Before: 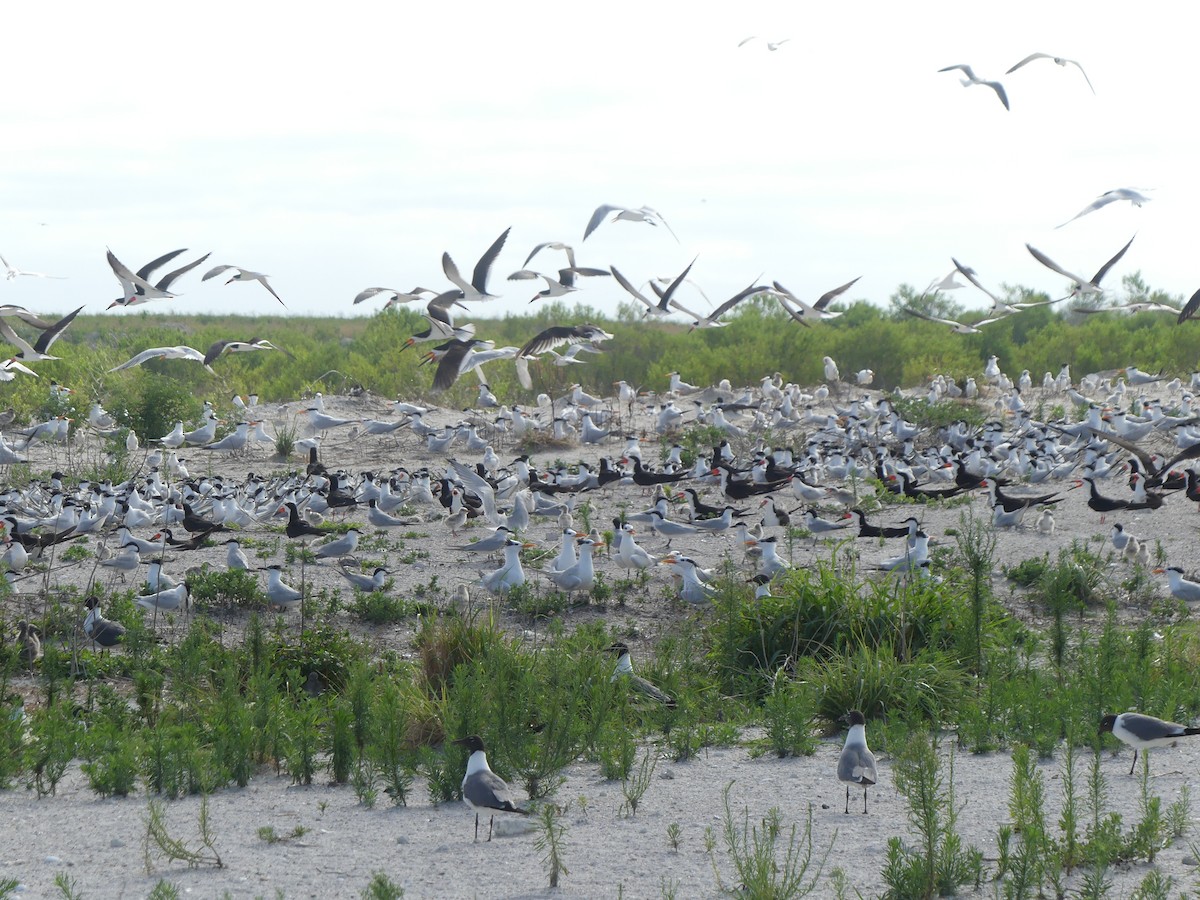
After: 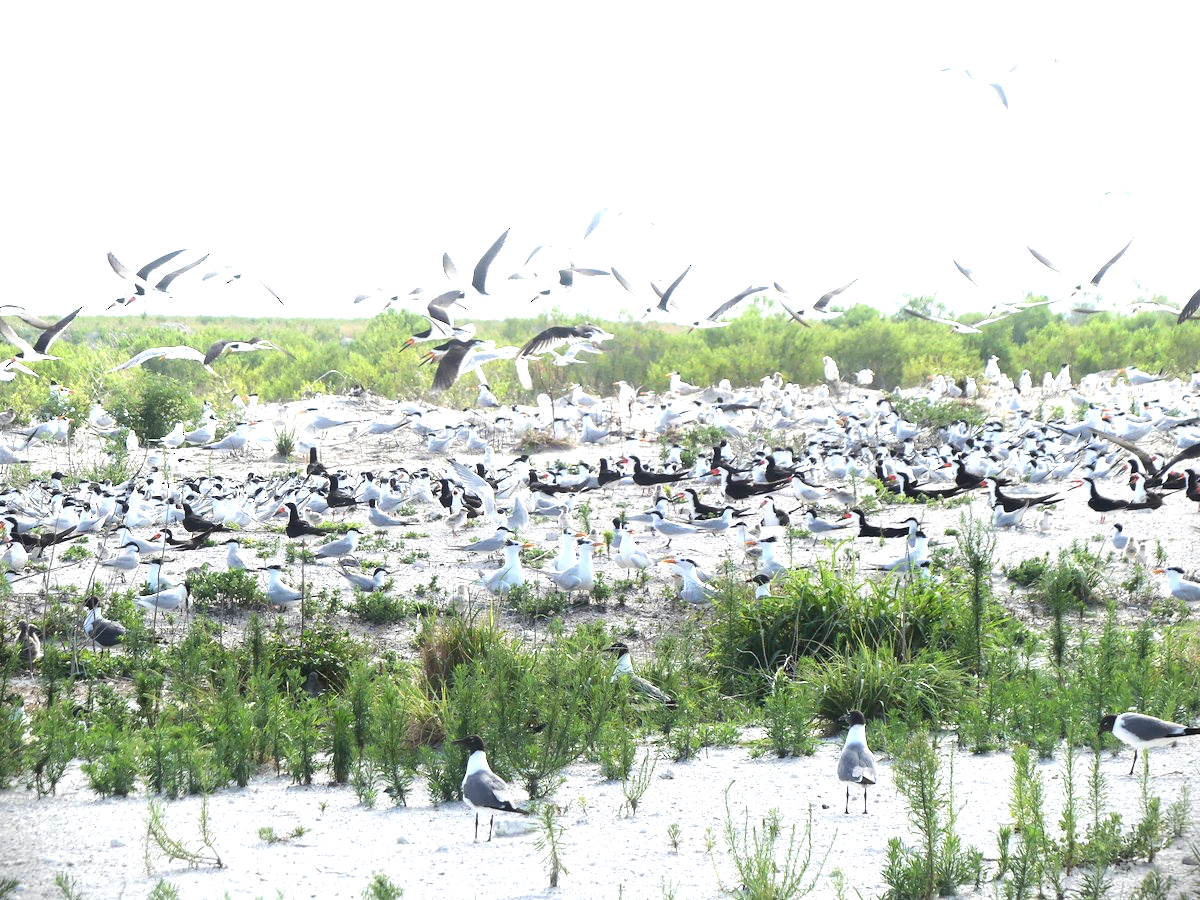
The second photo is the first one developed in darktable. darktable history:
tone equalizer: -8 EV -0.754 EV, -7 EV -0.694 EV, -6 EV -0.608 EV, -5 EV -0.404 EV, -3 EV 0.404 EV, -2 EV 0.6 EV, -1 EV 0.695 EV, +0 EV 0.78 EV, edges refinement/feathering 500, mask exposure compensation -1.57 EV, preserve details no
exposure: black level correction 0, exposure 1.001 EV, compensate exposure bias true, compensate highlight preservation false
vignetting: fall-off start 91.82%, brightness -0.862, dithering 8-bit output
